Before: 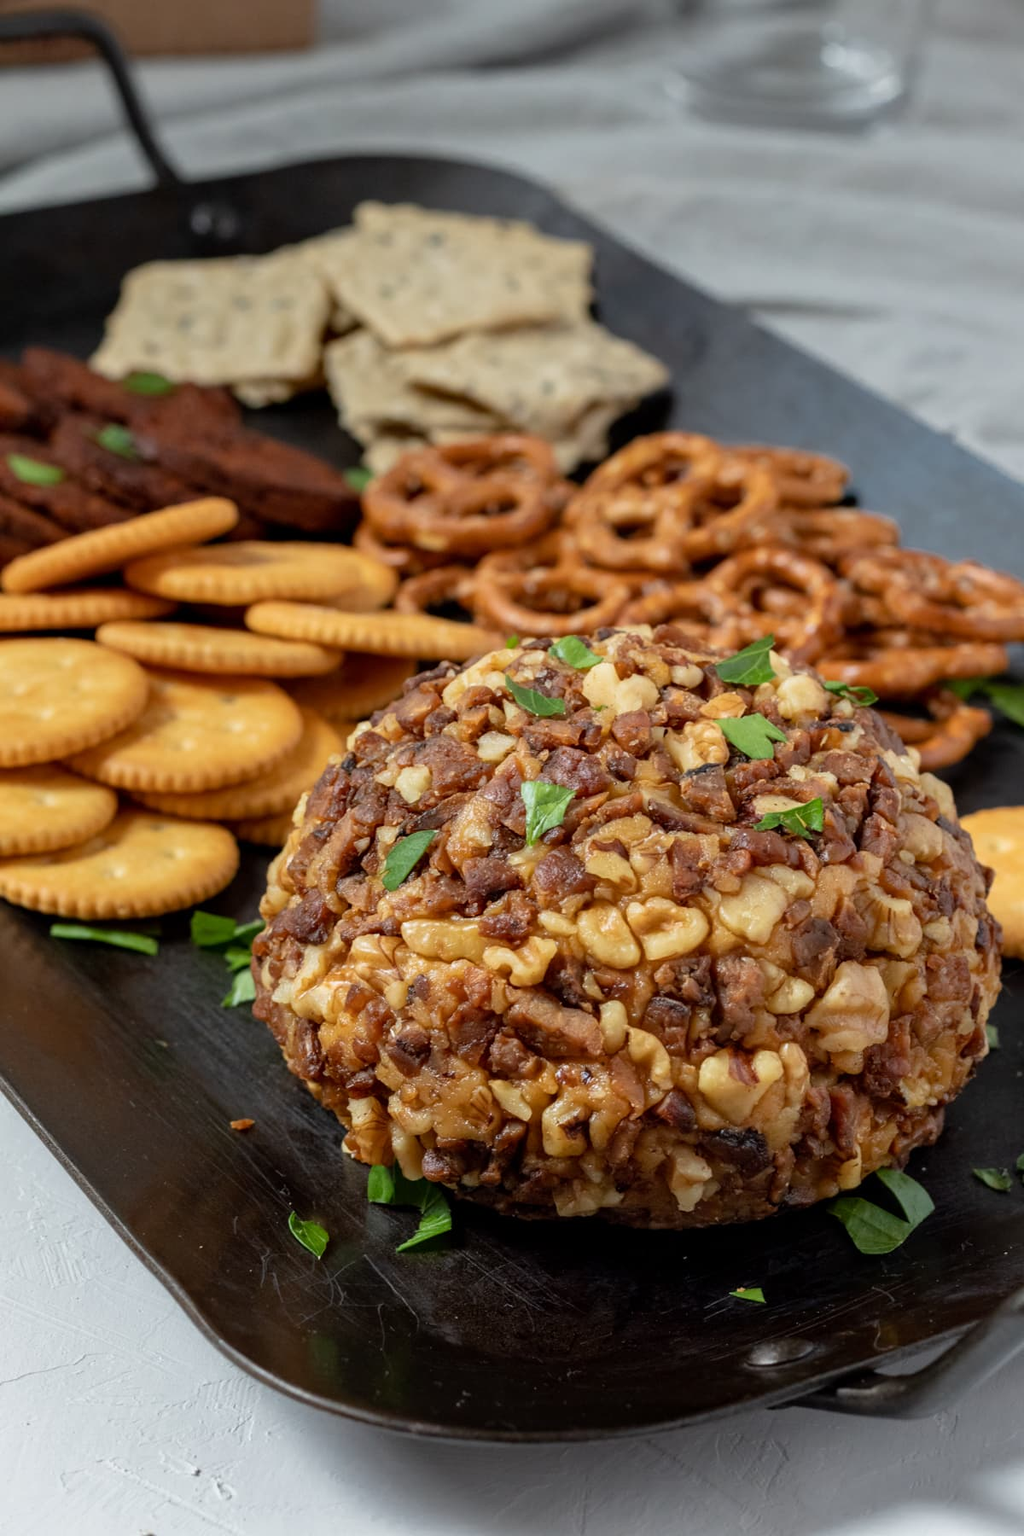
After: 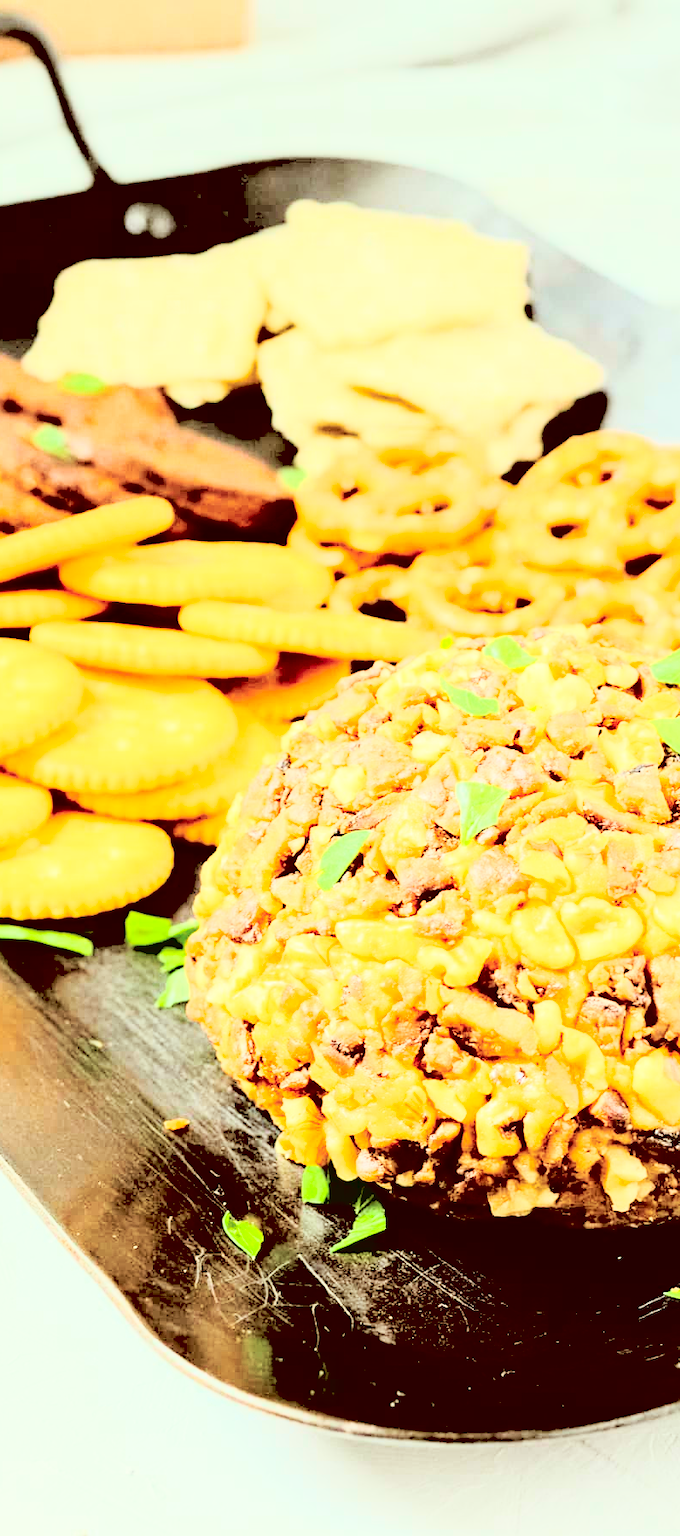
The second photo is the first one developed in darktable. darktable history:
crop and rotate: left 6.476%, right 27.025%
color correction: highlights a* -5.53, highlights b* 9.8, shadows a* 9.41, shadows b* 24.96
velvia: strength 14.62%
exposure: black level correction 0.011, compensate exposure bias true, compensate highlight preservation false
tone equalizer: -7 EV 0.142 EV, -6 EV 0.566 EV, -5 EV 1.11 EV, -4 EV 1.34 EV, -3 EV 1.12 EV, -2 EV 0.6 EV, -1 EV 0.152 EV, edges refinement/feathering 500, mask exposure compensation -1.57 EV, preserve details no
contrast brightness saturation: brightness 0.985
tone curve: curves: ch0 [(0, 0.017) (0.259, 0.344) (0.593, 0.778) (0.786, 0.931) (1, 0.999)]; ch1 [(0, 0) (0.405, 0.387) (0.442, 0.47) (0.492, 0.5) (0.511, 0.503) (0.548, 0.596) (0.7, 0.795) (1, 1)]; ch2 [(0, 0) (0.411, 0.433) (0.5, 0.504) (0.535, 0.581) (1, 1)], color space Lab, linked channels, preserve colors none
